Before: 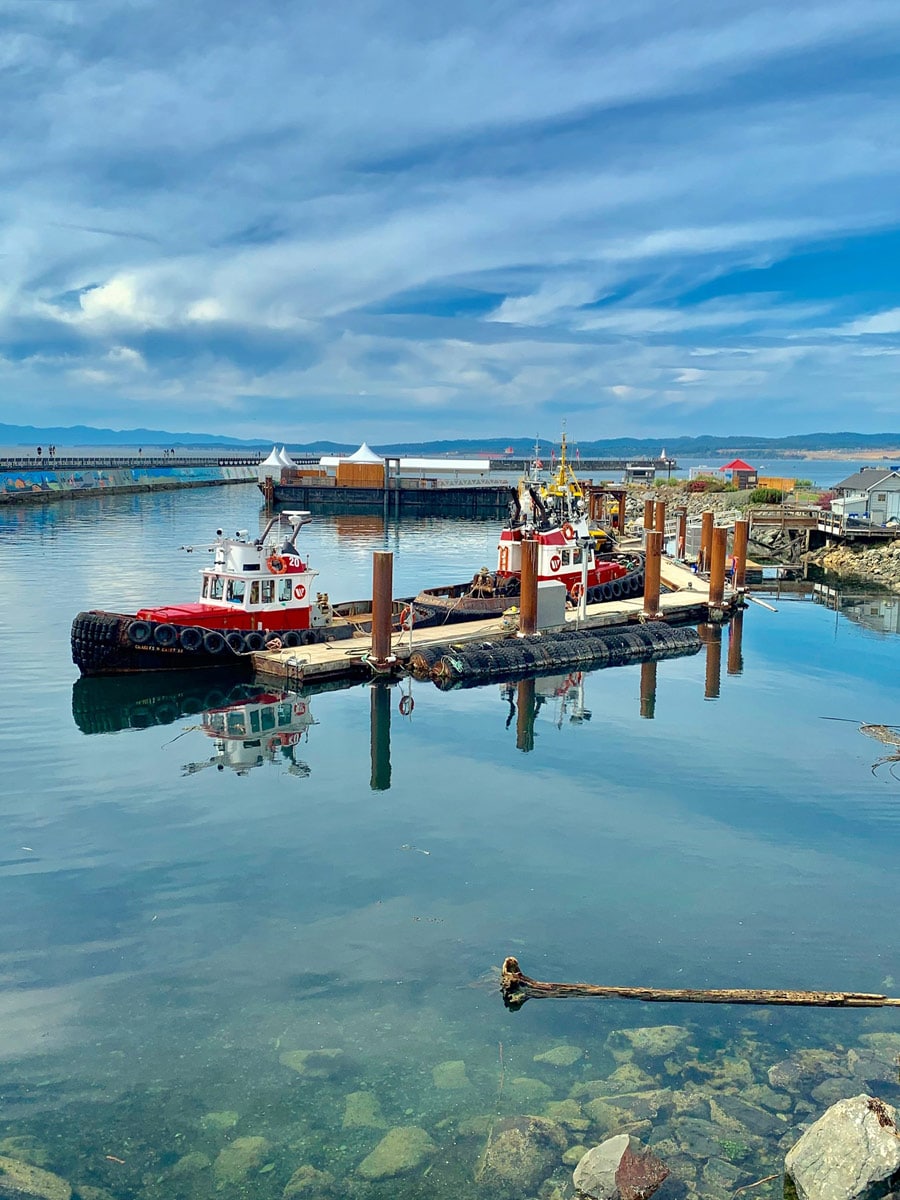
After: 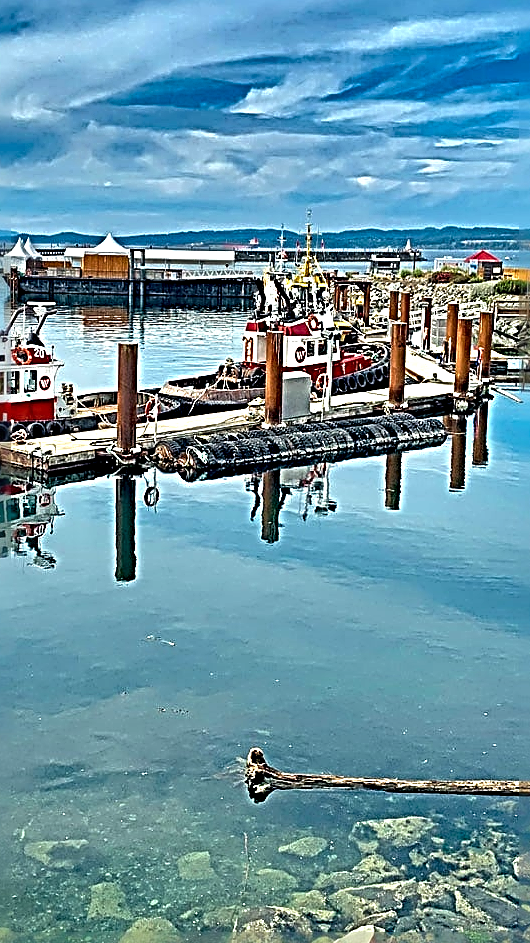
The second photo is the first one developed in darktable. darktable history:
crop and rotate: left 28.353%, top 17.485%, right 12.694%, bottom 3.868%
shadows and highlights: radius 109.63, shadows 41.38, highlights -71.51, low approximation 0.01, soften with gaussian
sharpen: radius 4.025, amount 1.986
tone equalizer: -8 EV -0.386 EV, -7 EV -0.42 EV, -6 EV -0.364 EV, -5 EV -0.214 EV, -3 EV 0.24 EV, -2 EV 0.338 EV, -1 EV 0.379 EV, +0 EV 0.447 EV
